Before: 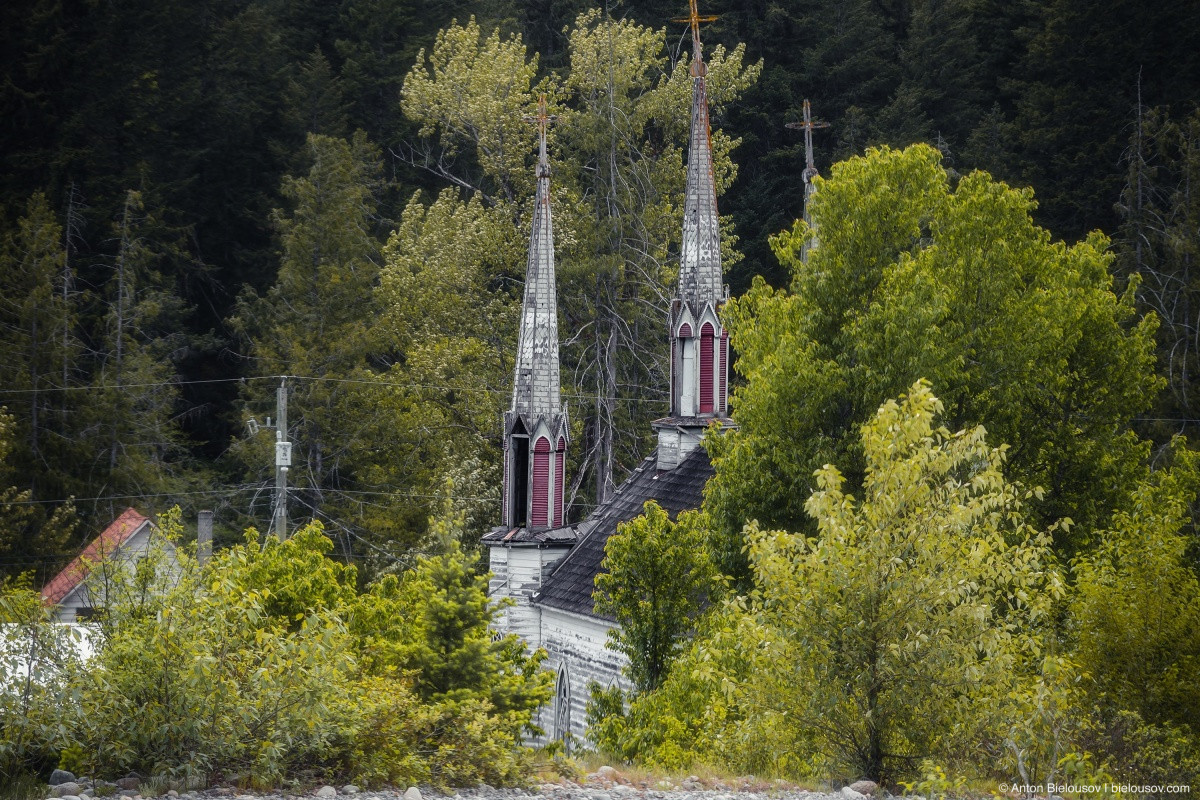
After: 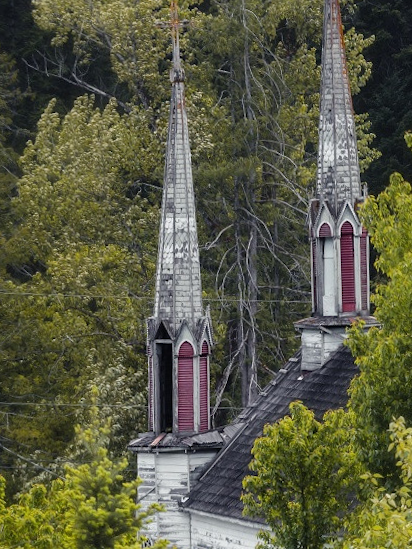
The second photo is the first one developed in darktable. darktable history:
crop and rotate: left 29.476%, top 10.214%, right 35.32%, bottom 17.333%
rotate and perspective: rotation -2°, crop left 0.022, crop right 0.978, crop top 0.049, crop bottom 0.951
